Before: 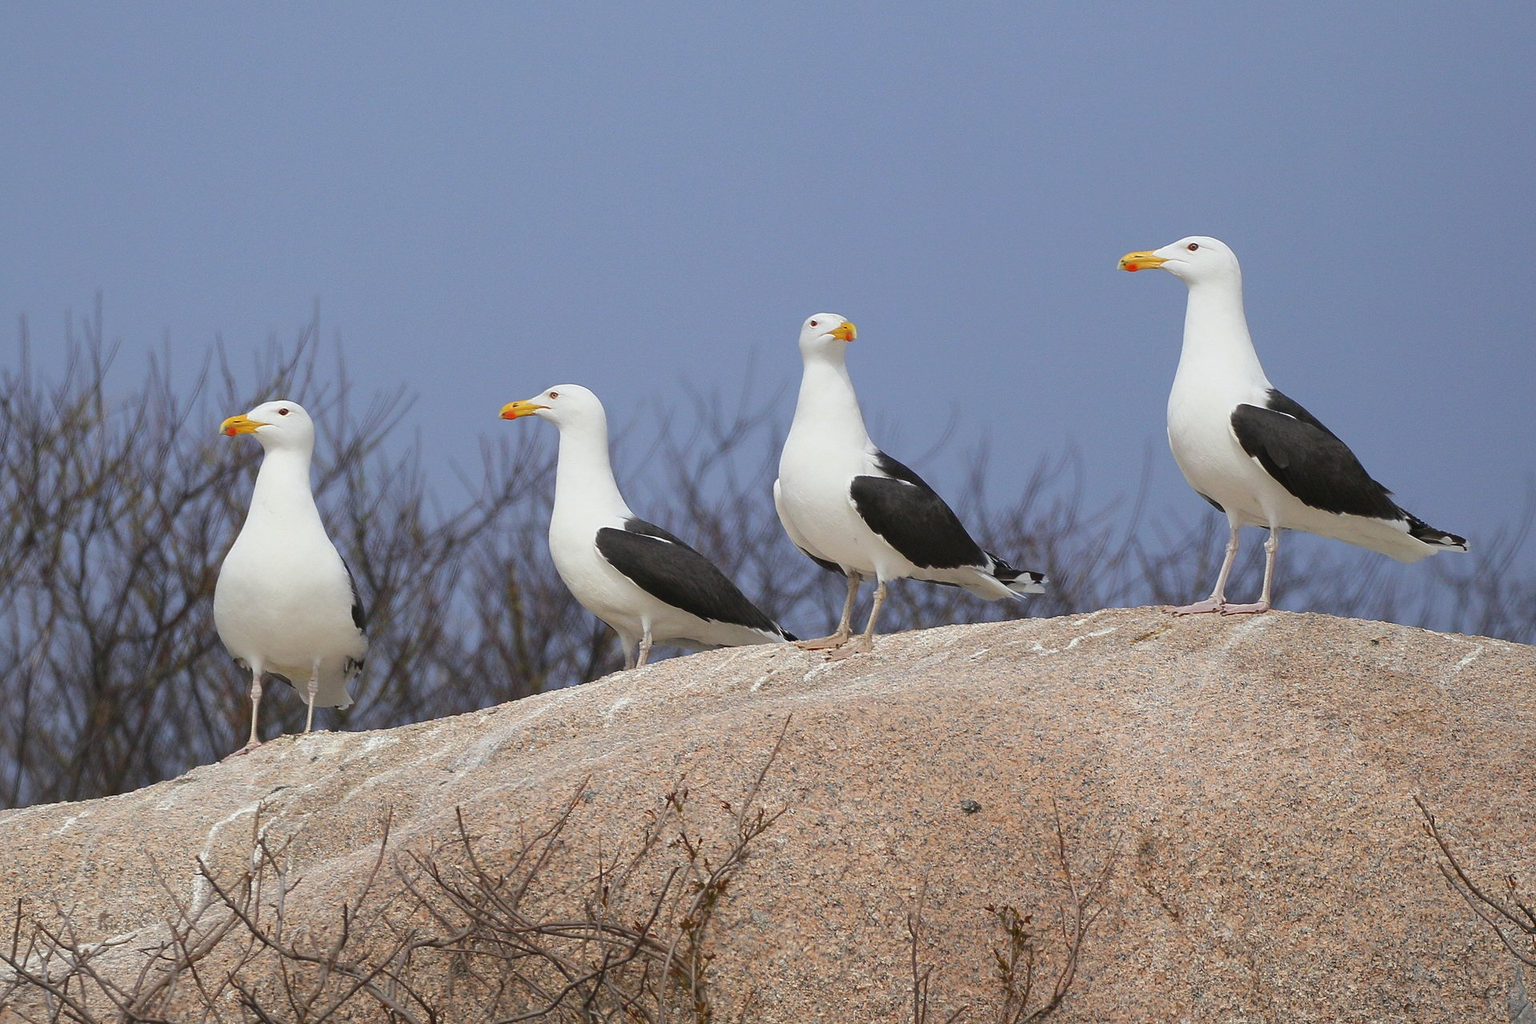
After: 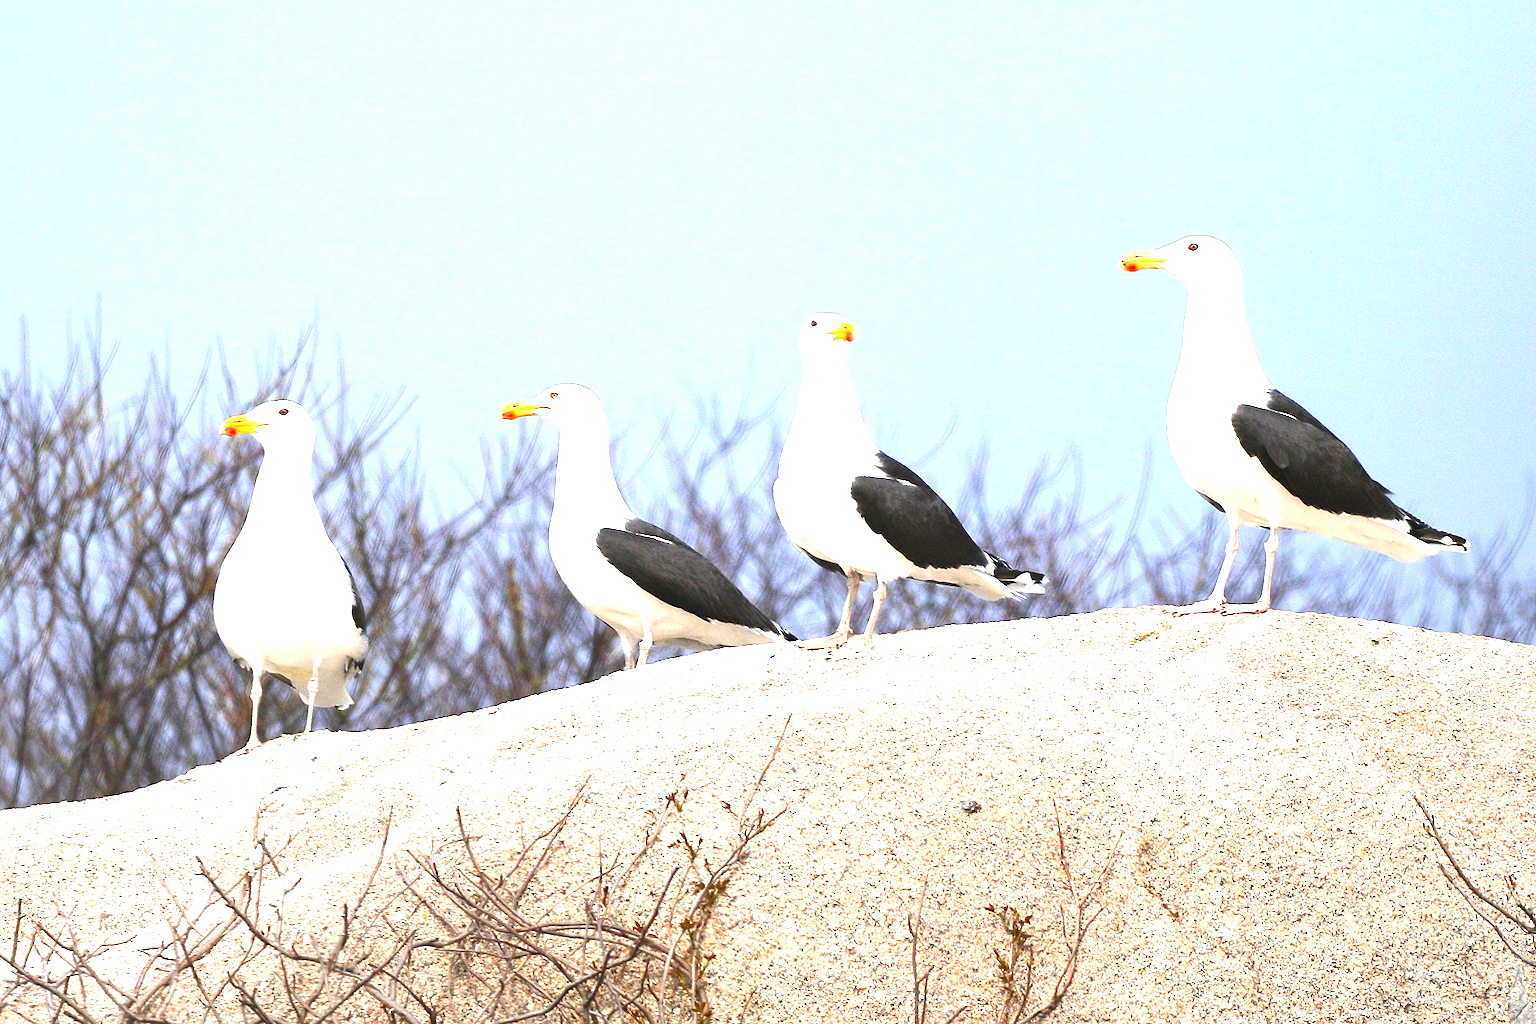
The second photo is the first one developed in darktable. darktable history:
exposure: exposure 2.04 EV, compensate highlight preservation false
contrast brightness saturation: contrast 0.07, brightness -0.14, saturation 0.11
